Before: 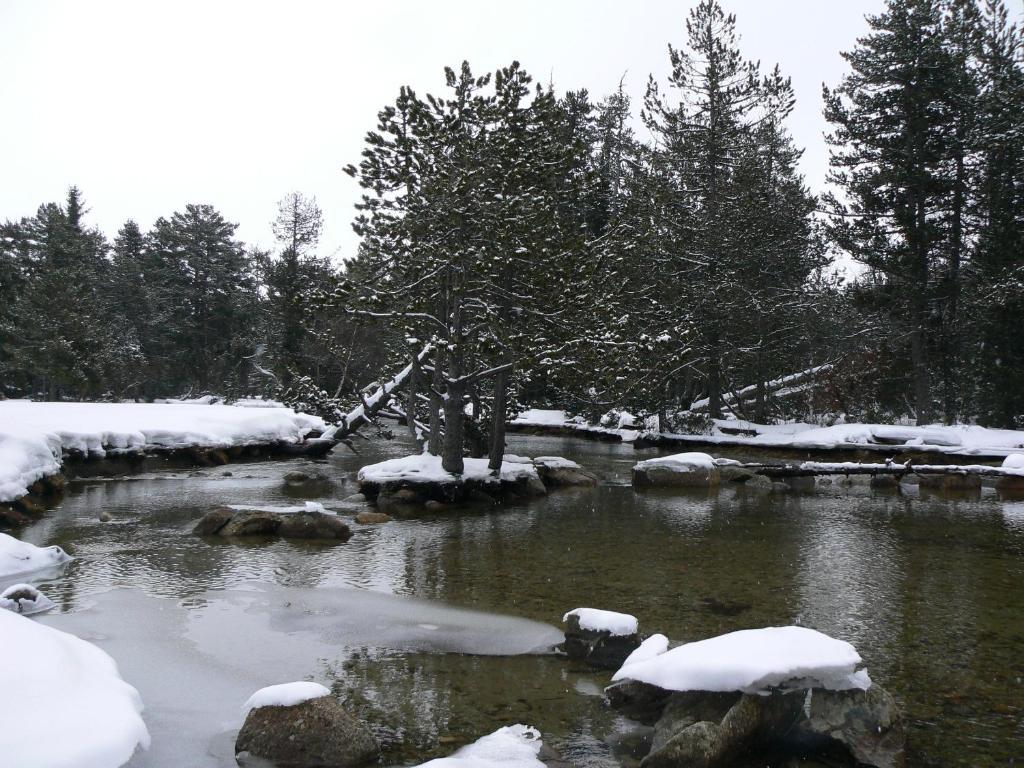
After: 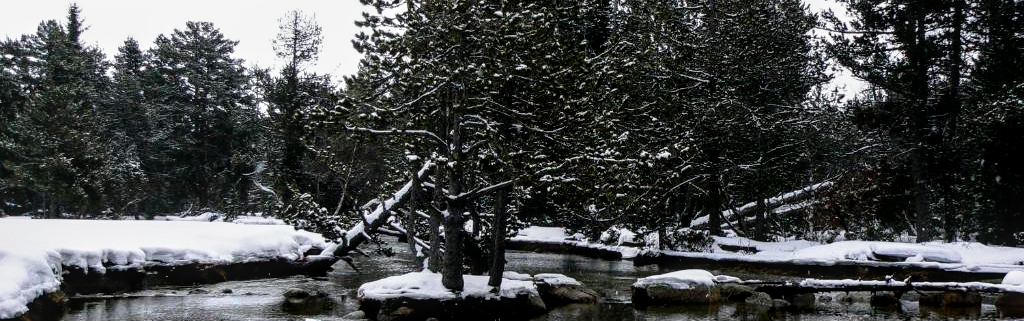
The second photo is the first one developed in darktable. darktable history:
local contrast: detail 130%
filmic rgb: black relative exposure -8.7 EV, white relative exposure 2.7 EV, threshold 3 EV, target black luminance 0%, hardness 6.25, latitude 76.53%, contrast 1.326, shadows ↔ highlights balance -0.349%, preserve chrominance no, color science v4 (2020), enable highlight reconstruction true
crop and rotate: top 23.84%, bottom 34.294%
